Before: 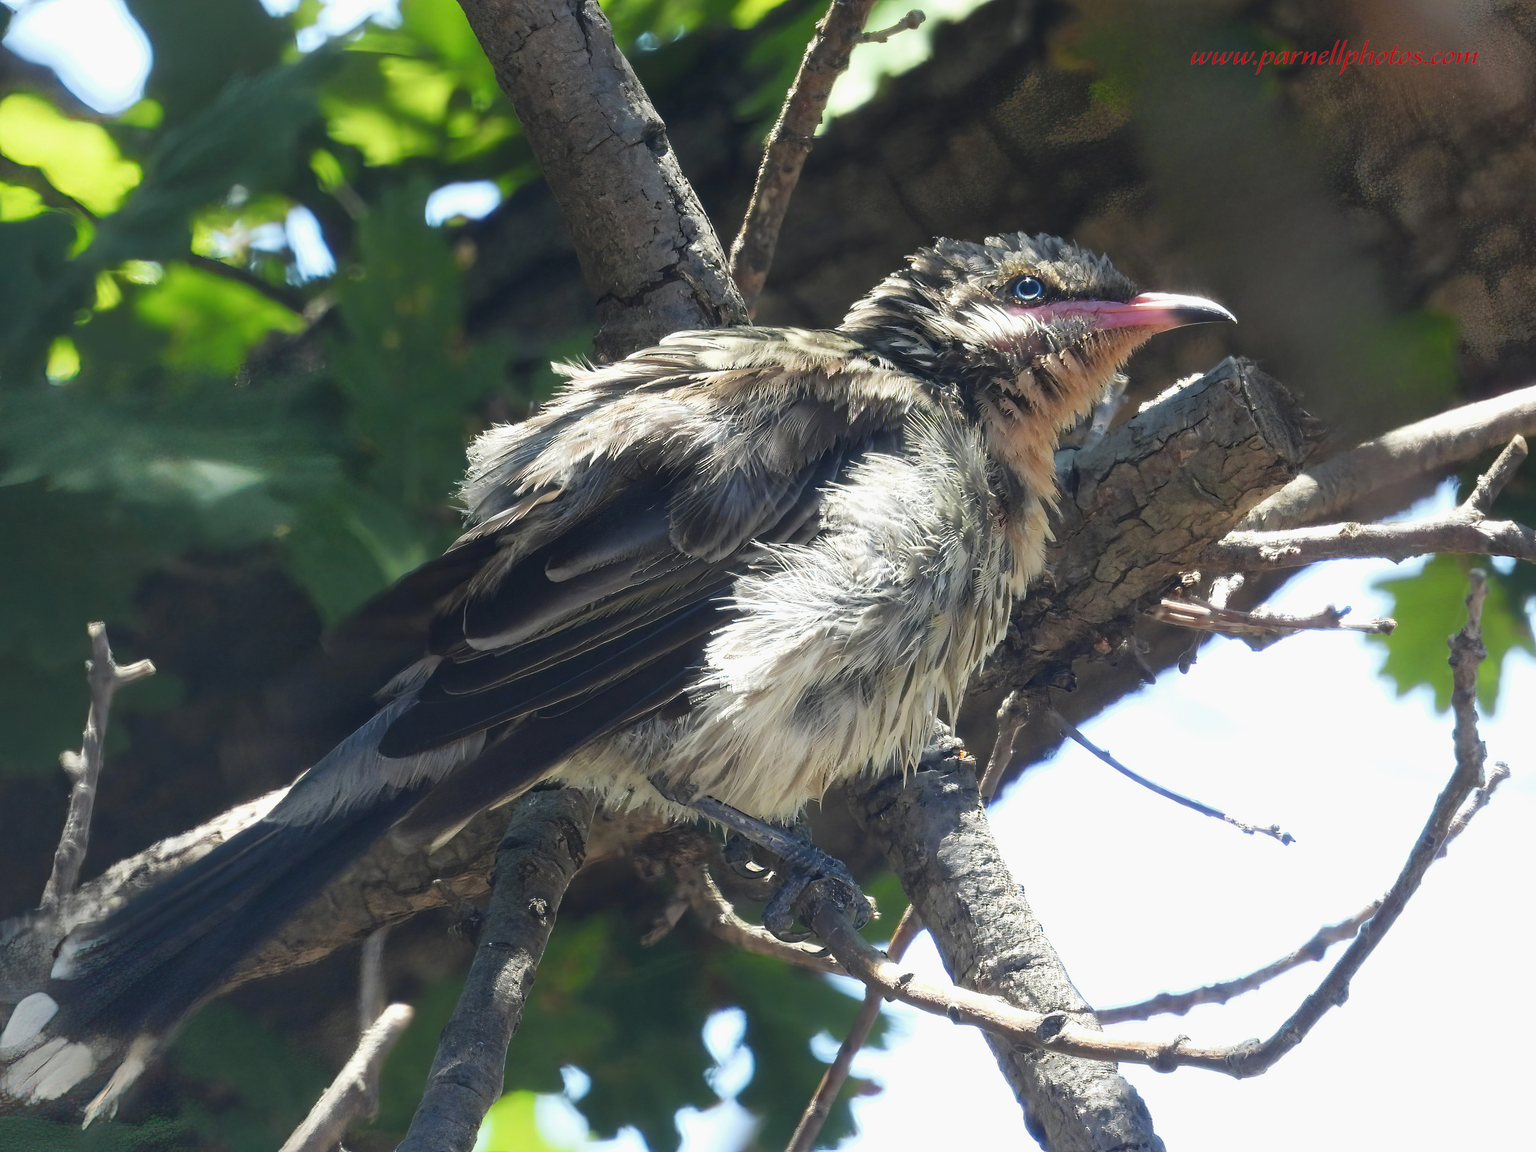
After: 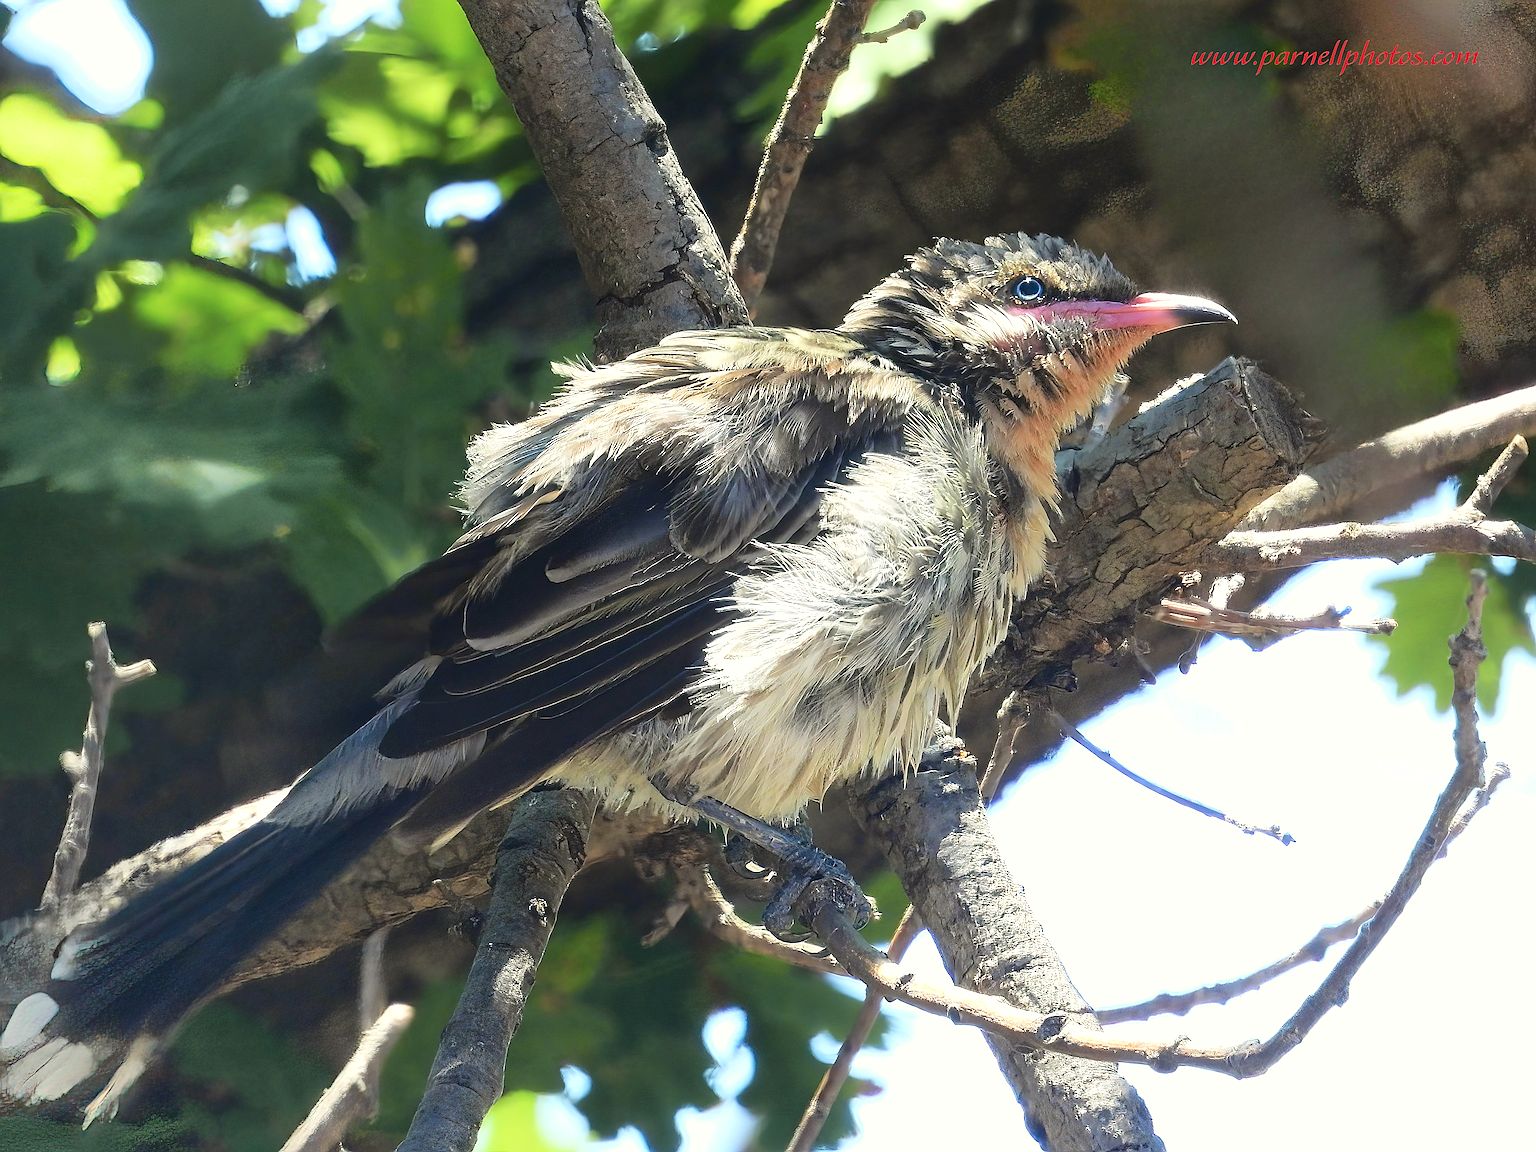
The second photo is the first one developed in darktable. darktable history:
levels: levels [0, 0.476, 0.951]
tone curve: curves: ch0 [(0, 0.021) (0.049, 0.044) (0.152, 0.14) (0.328, 0.377) (0.473, 0.543) (0.641, 0.705) (0.868, 0.887) (1, 0.969)]; ch1 [(0, 0) (0.322, 0.328) (0.43, 0.425) (0.474, 0.466) (0.502, 0.503) (0.522, 0.526) (0.564, 0.591) (0.602, 0.632) (0.677, 0.701) (0.859, 0.885) (1, 1)]; ch2 [(0, 0) (0.33, 0.301) (0.447, 0.44) (0.487, 0.496) (0.502, 0.516) (0.535, 0.554) (0.565, 0.598) (0.618, 0.629) (1, 1)], color space Lab, independent channels, preserve colors none
sharpen: amount 1.861
